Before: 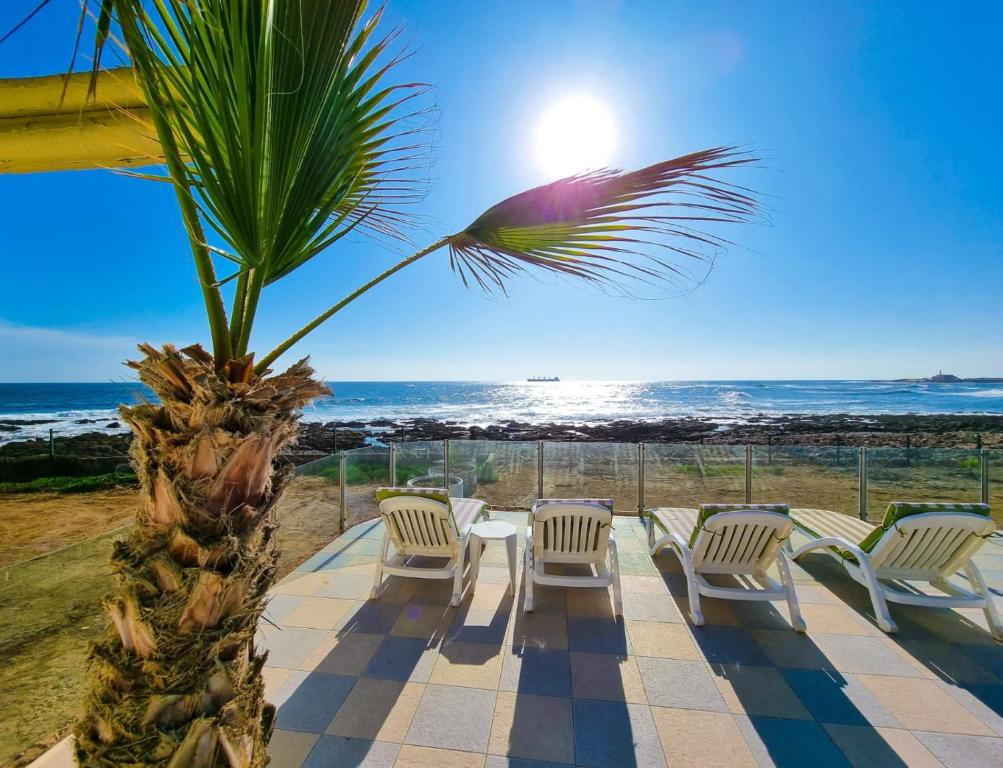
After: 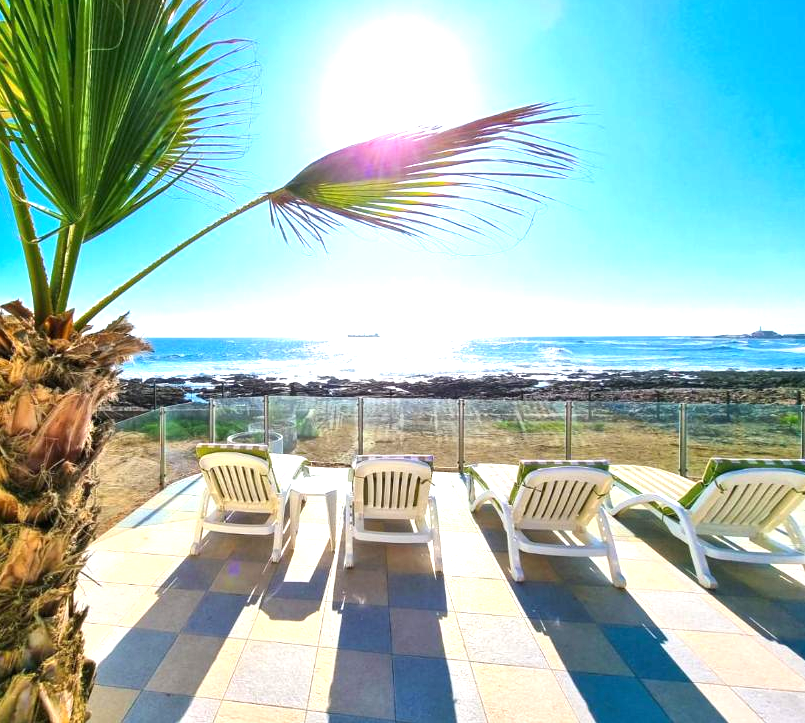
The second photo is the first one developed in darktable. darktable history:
crop and rotate: left 17.971%, top 5.787%, right 1.703%
exposure: black level correction 0, exposure 1.199 EV, compensate highlight preservation false
